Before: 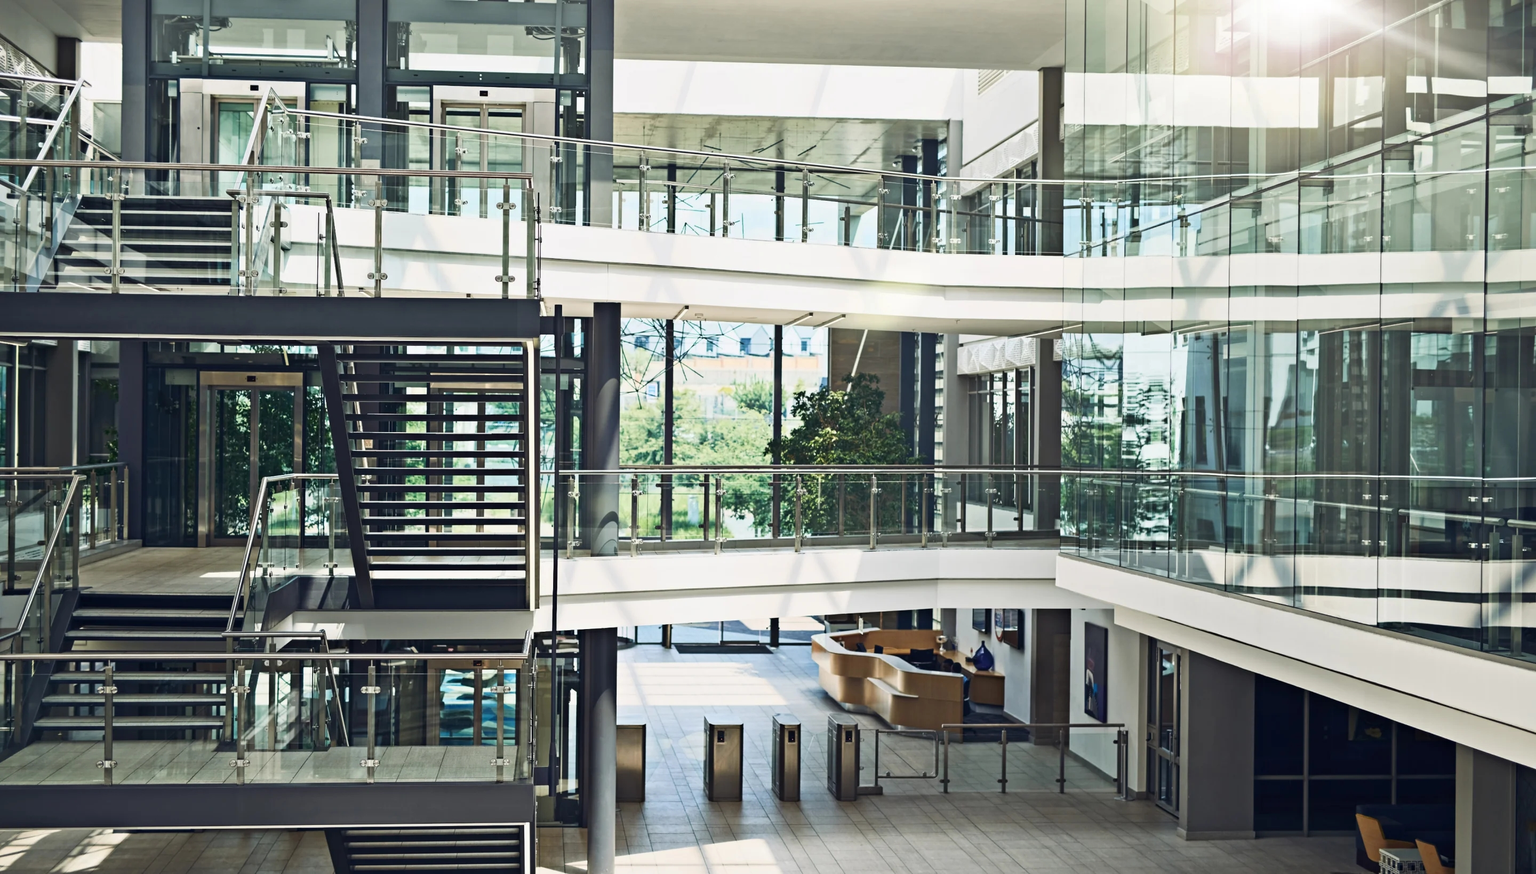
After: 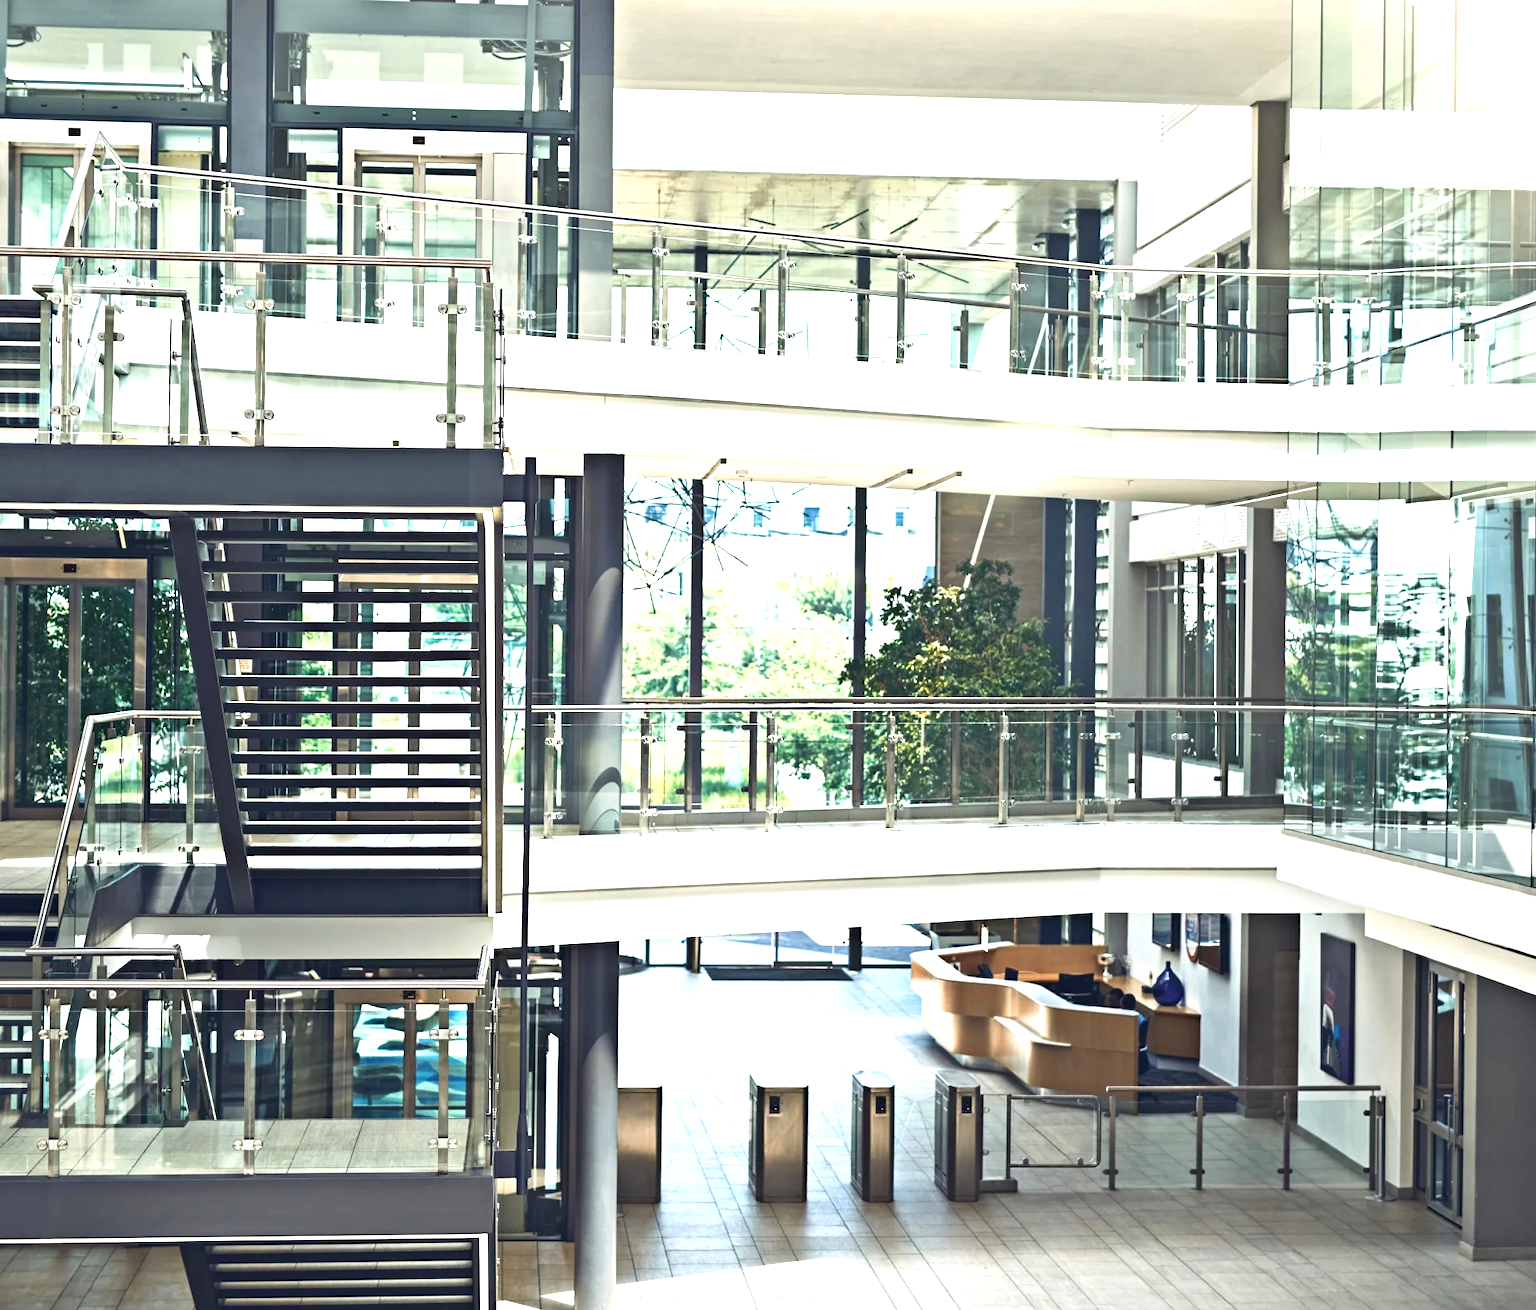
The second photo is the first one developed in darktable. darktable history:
exposure: black level correction 0, exposure 1 EV, compensate exposure bias true, compensate highlight preservation false
crop and rotate: left 13.342%, right 19.991%
white balance: emerald 1
color zones: curves: ch2 [(0, 0.5) (0.143, 0.5) (0.286, 0.416) (0.429, 0.5) (0.571, 0.5) (0.714, 0.5) (0.857, 0.5) (1, 0.5)]
